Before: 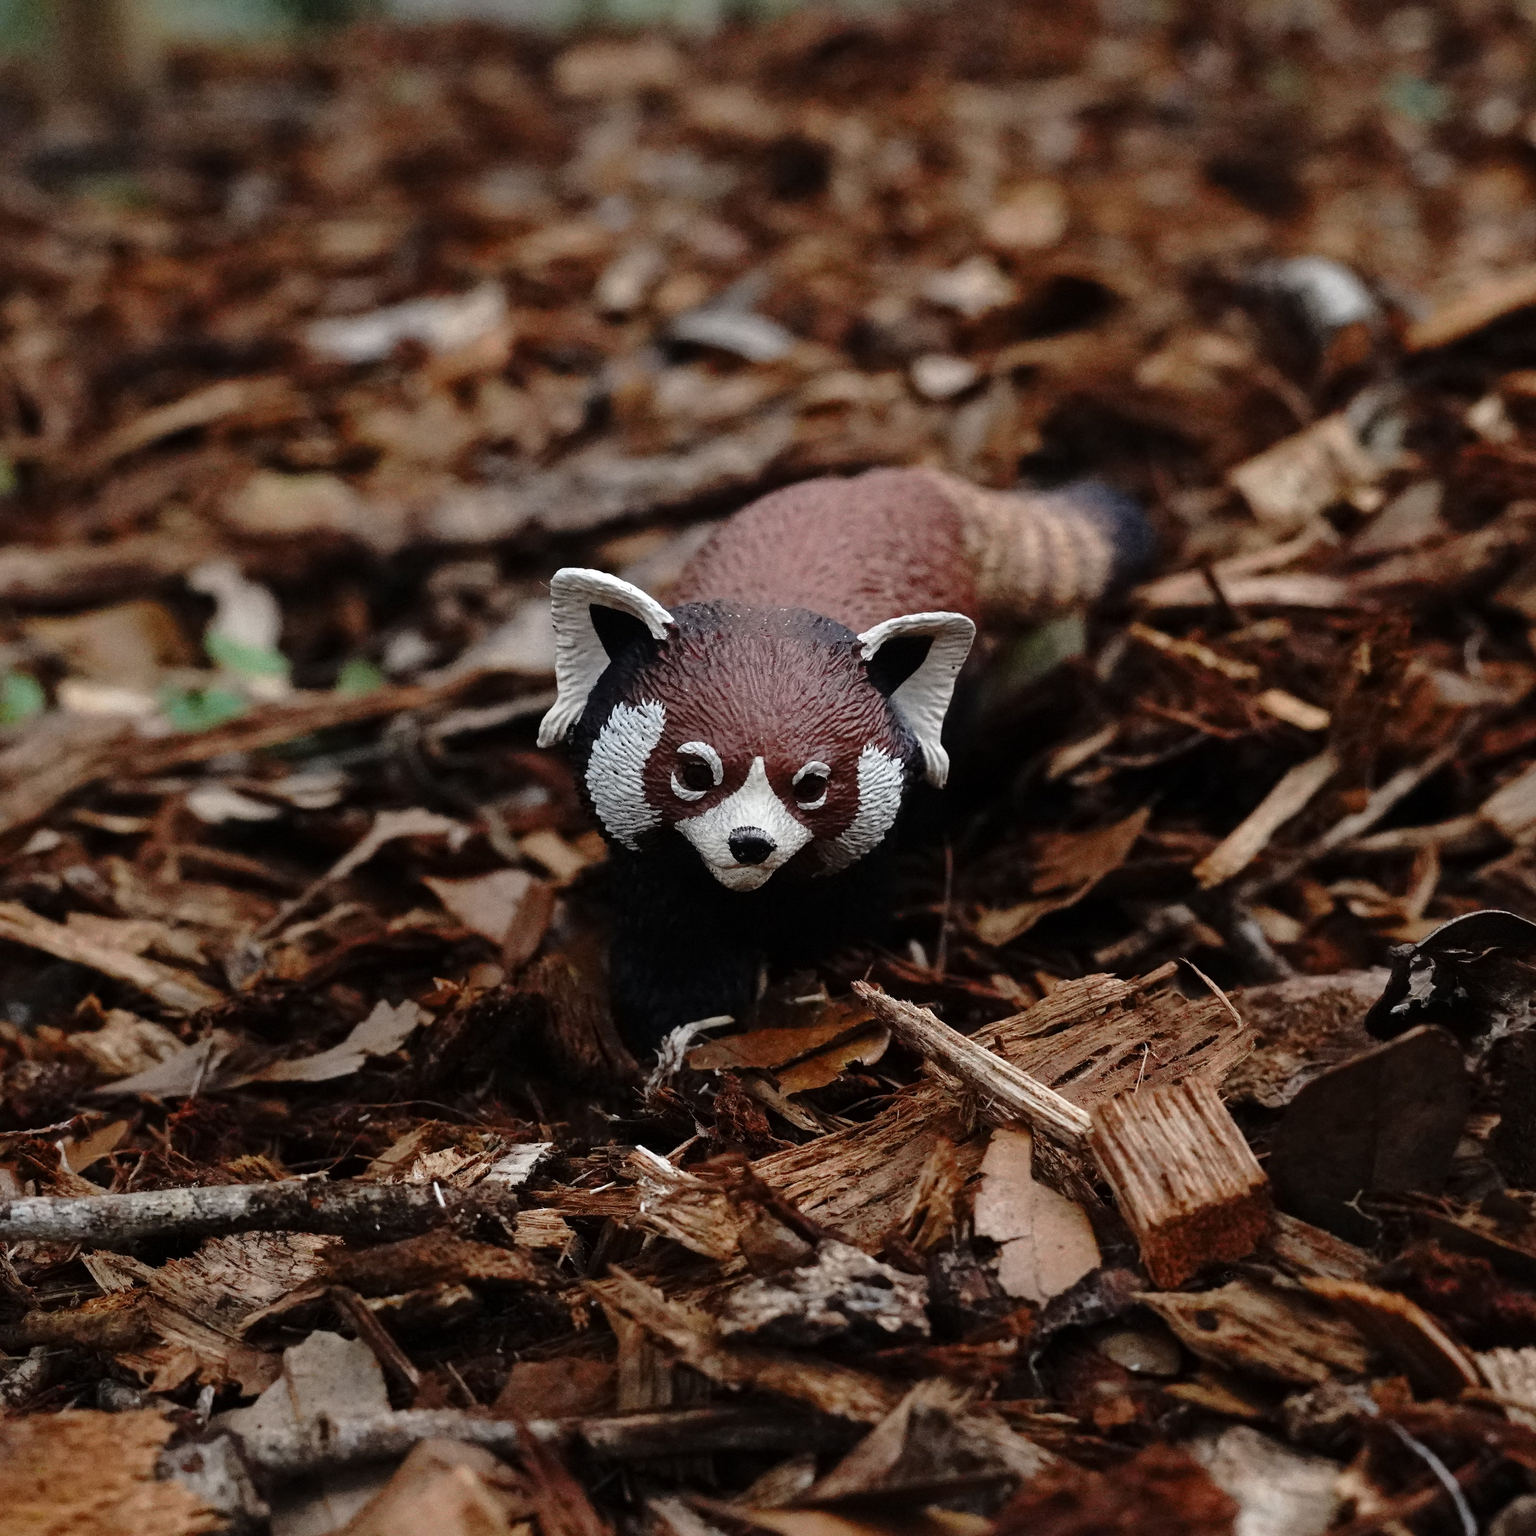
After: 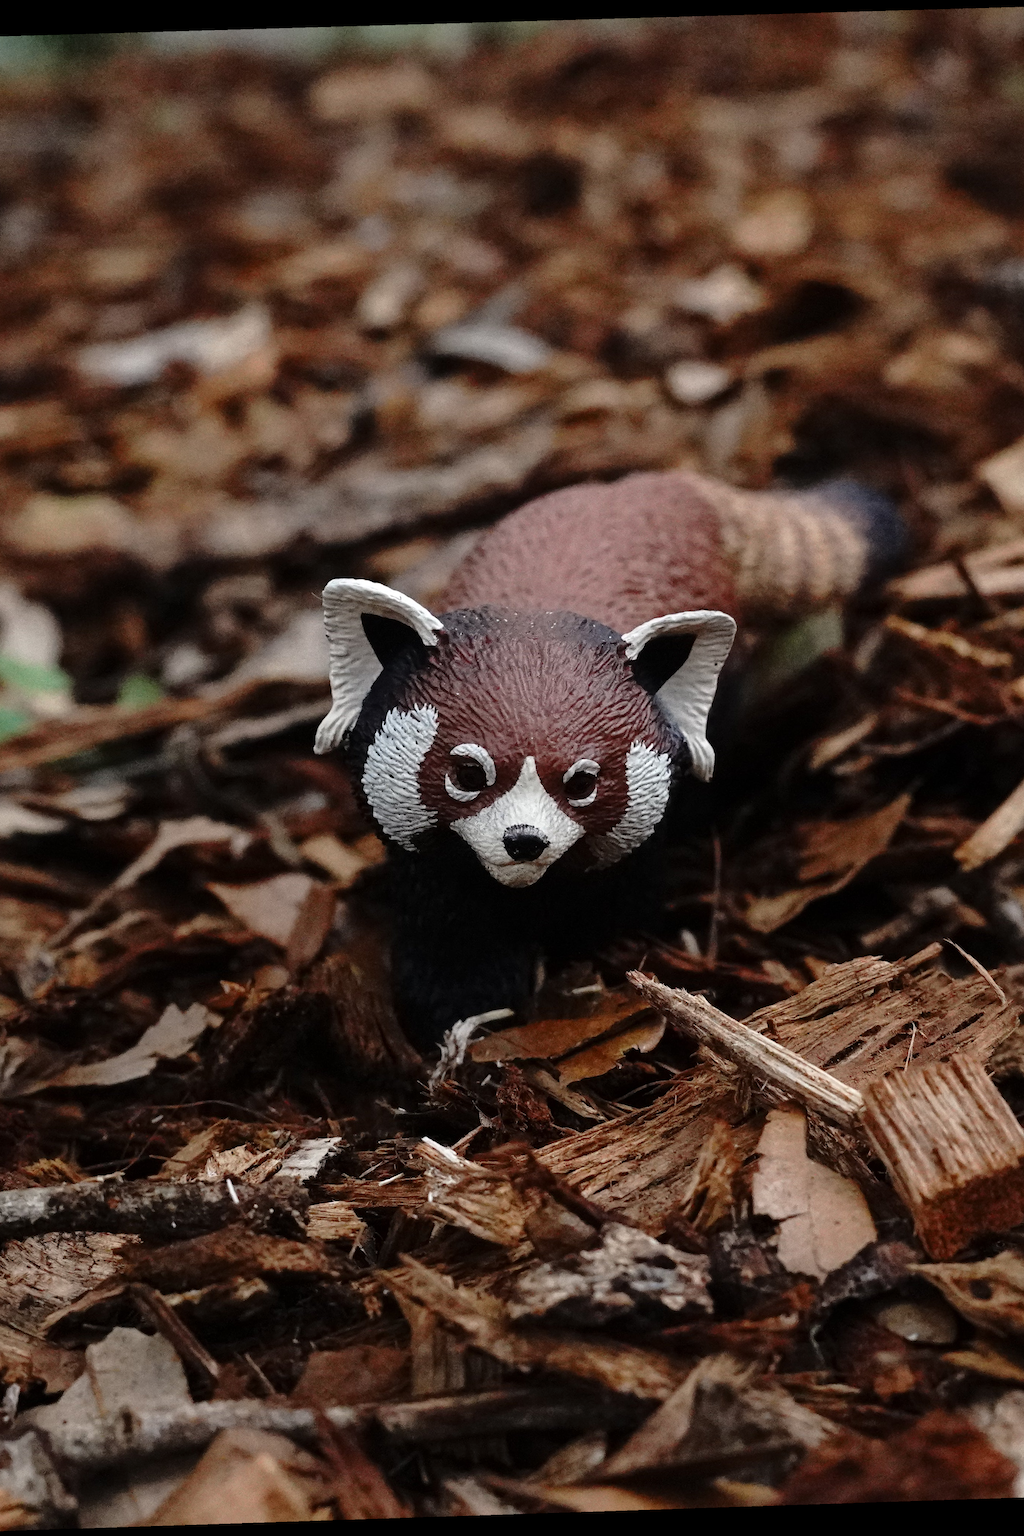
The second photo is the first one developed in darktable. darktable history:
rotate and perspective: rotation -1.77°, lens shift (horizontal) 0.004, automatic cropping off
crop and rotate: left 15.055%, right 18.278%
